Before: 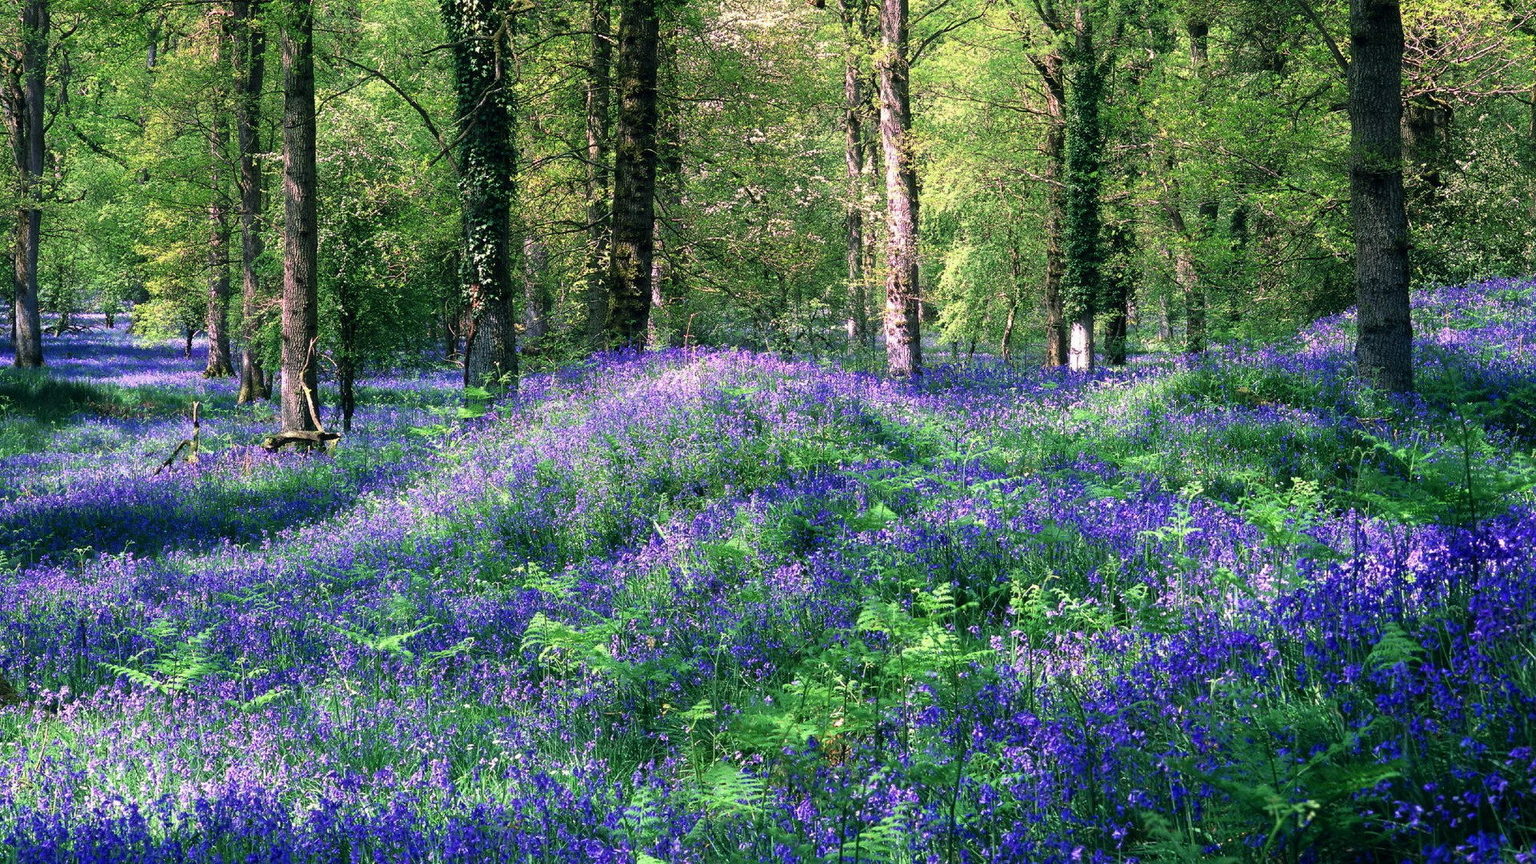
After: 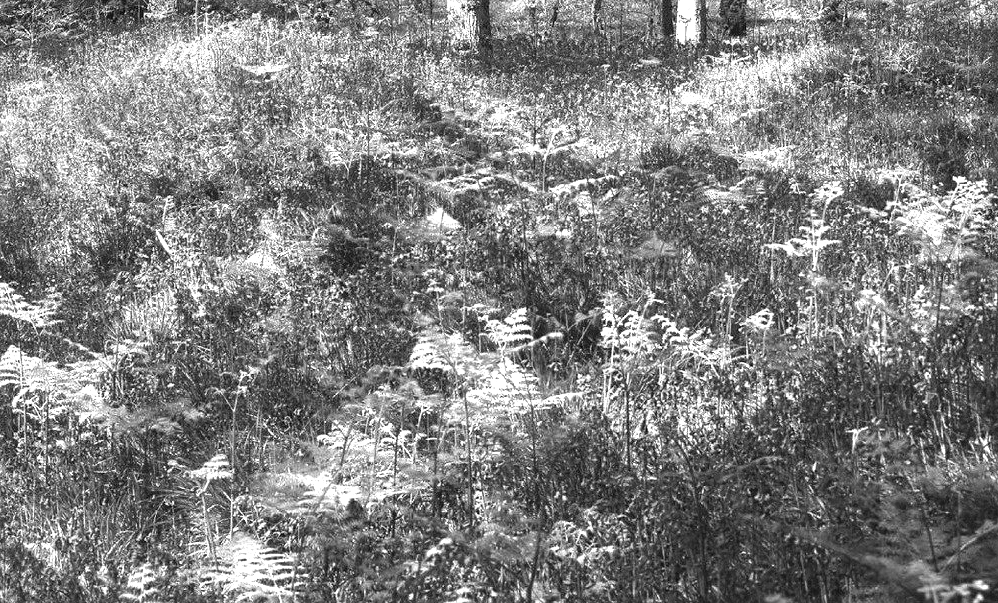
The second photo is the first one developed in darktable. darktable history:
exposure: black level correction 0, exposure 0.699 EV, compensate exposure bias true, compensate highlight preservation false
contrast equalizer: y [[0.5, 0.486, 0.447, 0.446, 0.489, 0.5], [0.5 ×6], [0.5 ×6], [0 ×6], [0 ×6]]
crop: left 34.45%, top 38.944%, right 13.535%, bottom 5.22%
sharpen: amount 0.206
color zones: curves: ch0 [(0.002, 0.429) (0.121, 0.212) (0.198, 0.113) (0.276, 0.344) (0.331, 0.541) (0.41, 0.56) (0.482, 0.289) (0.619, 0.227) (0.721, 0.18) (0.821, 0.435) (0.928, 0.555) (1, 0.587)]; ch1 [(0, 0) (0.143, 0) (0.286, 0) (0.429, 0) (0.571, 0) (0.714, 0) (0.857, 0)]
